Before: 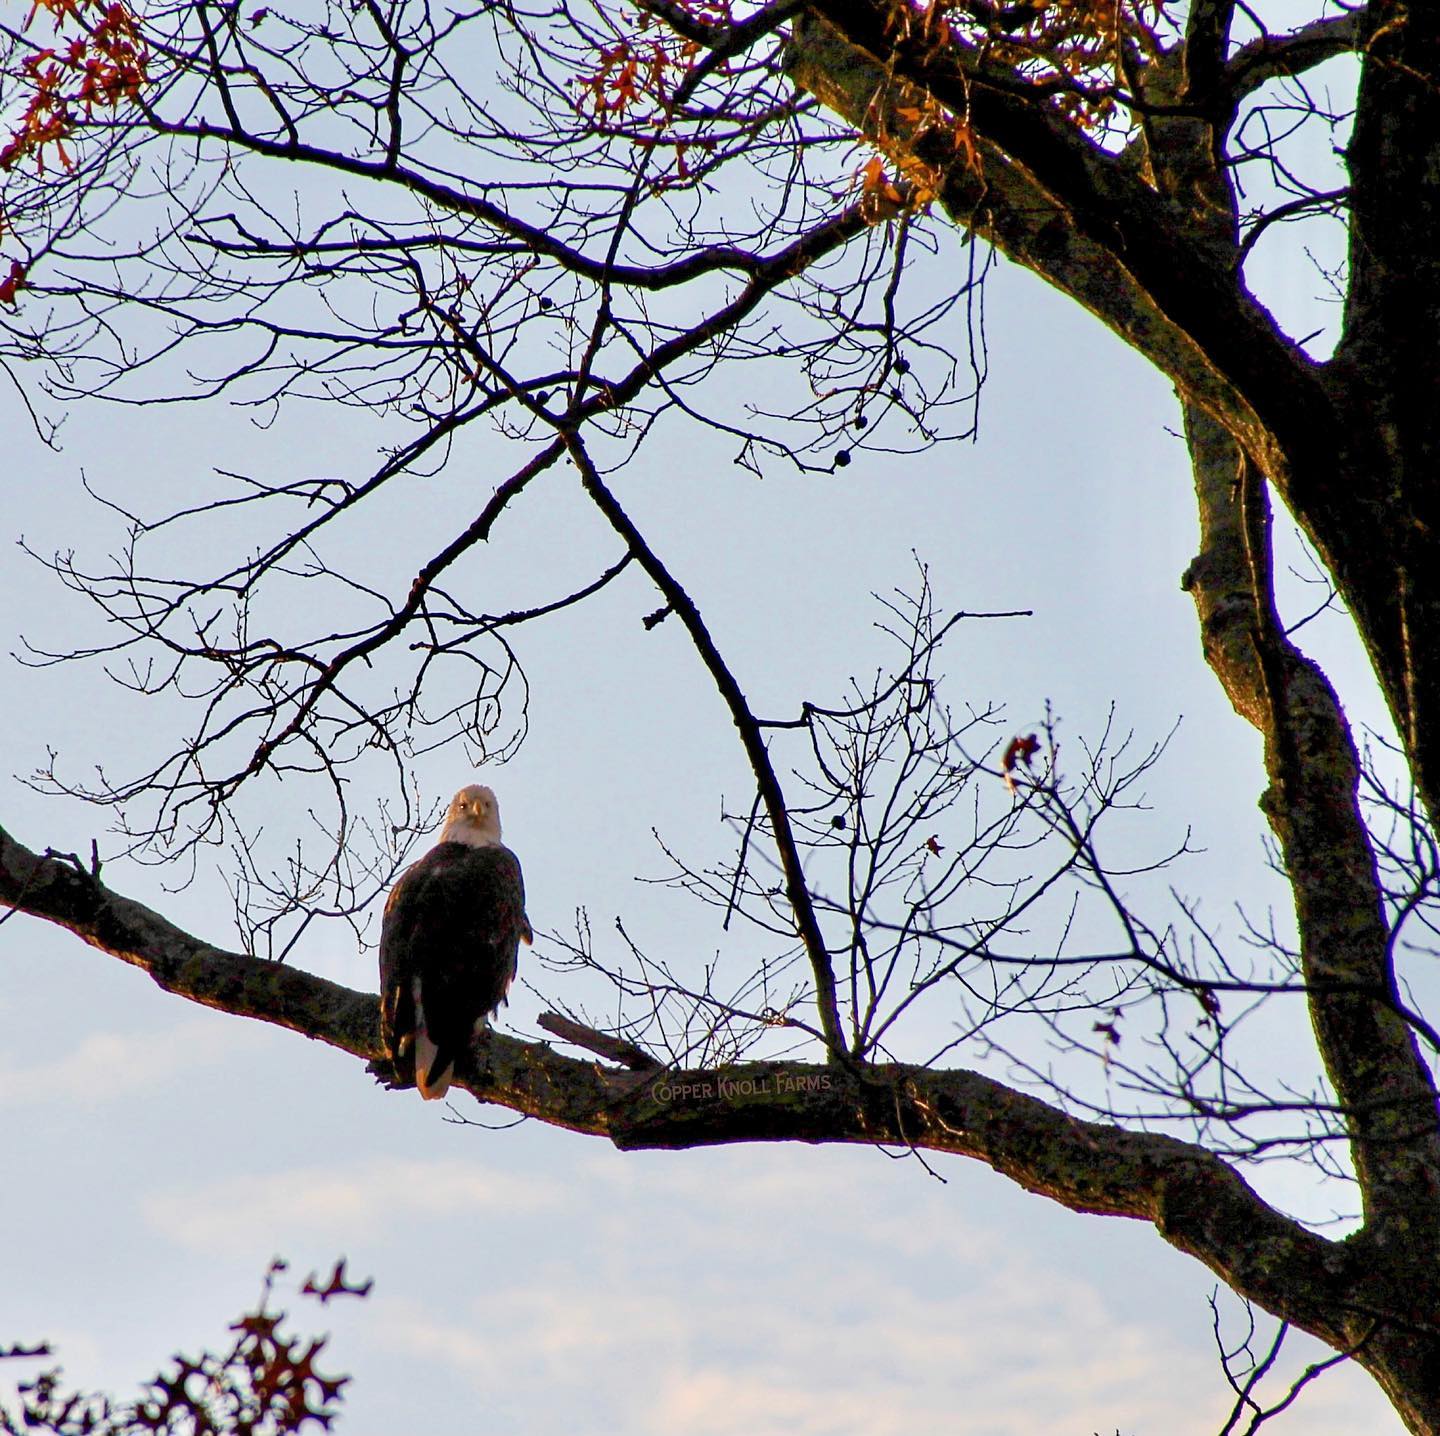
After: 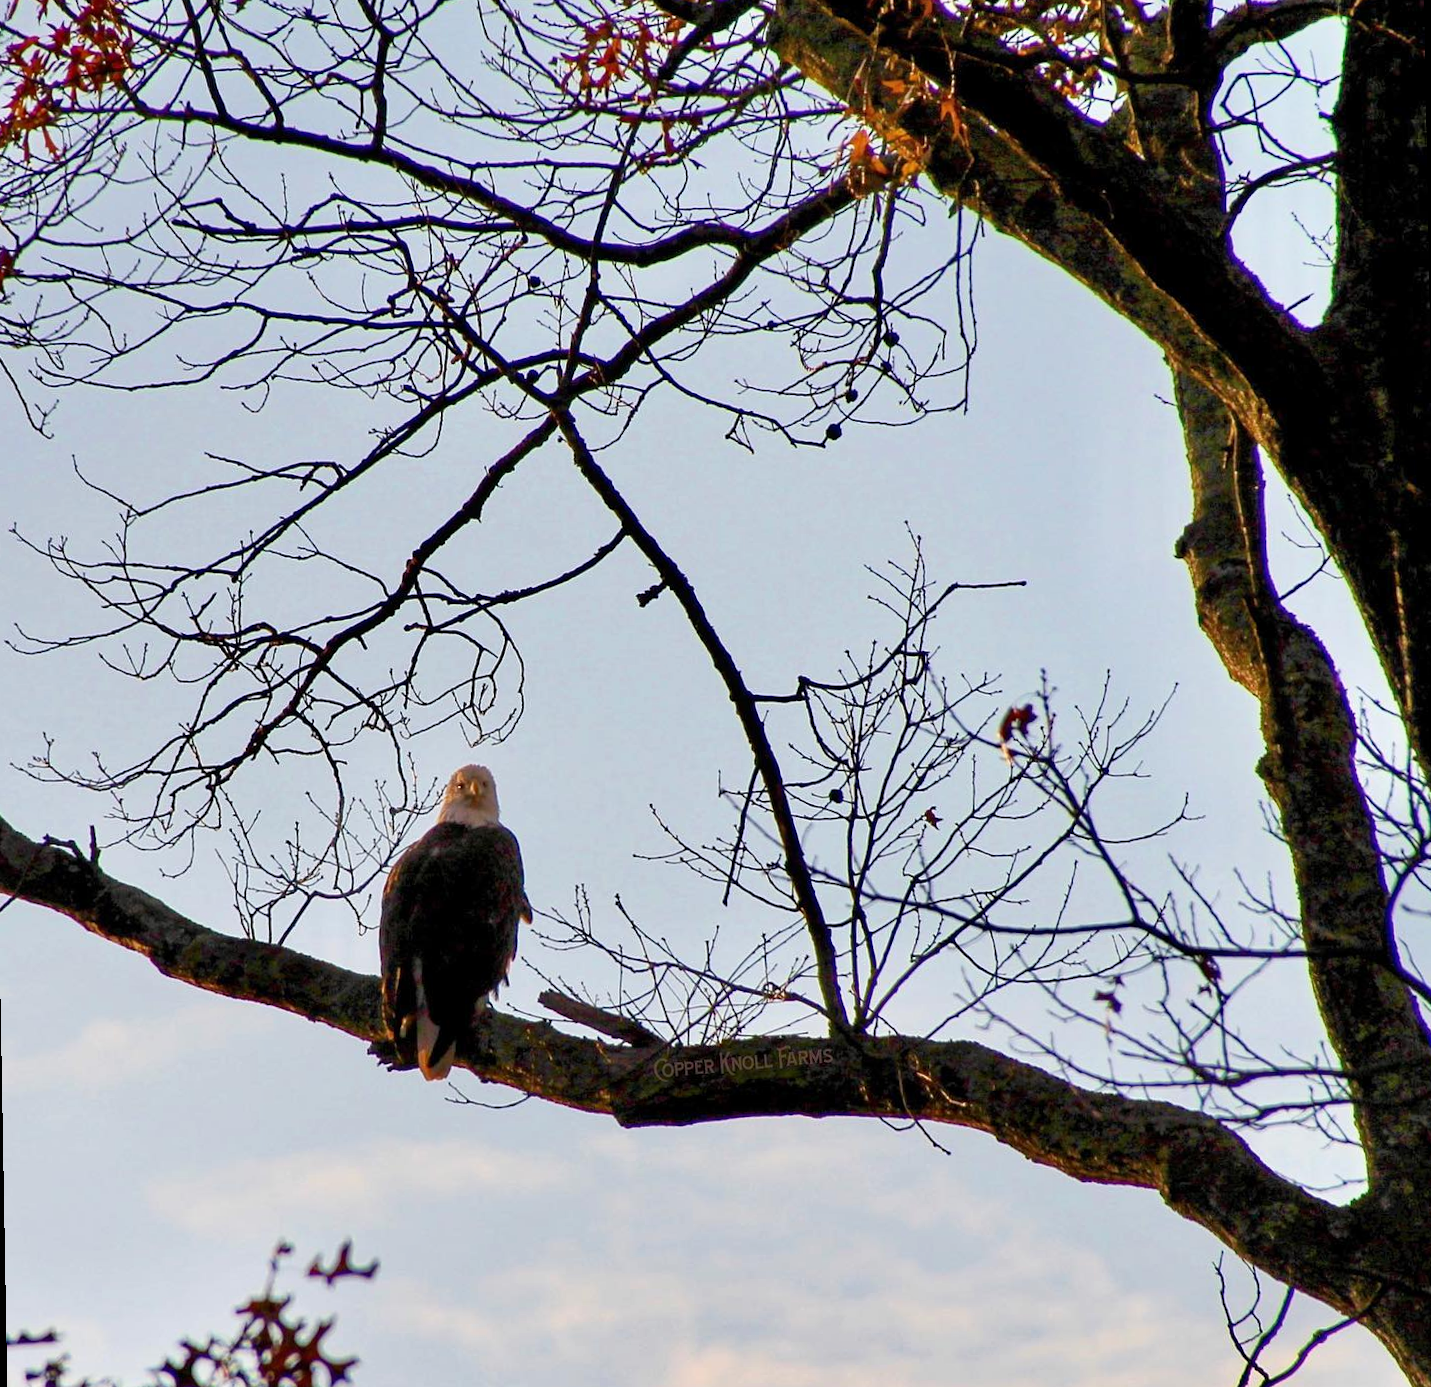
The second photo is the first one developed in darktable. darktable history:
rotate and perspective: rotation -1°, crop left 0.011, crop right 0.989, crop top 0.025, crop bottom 0.975
shadows and highlights: radius 264.75, soften with gaussian
